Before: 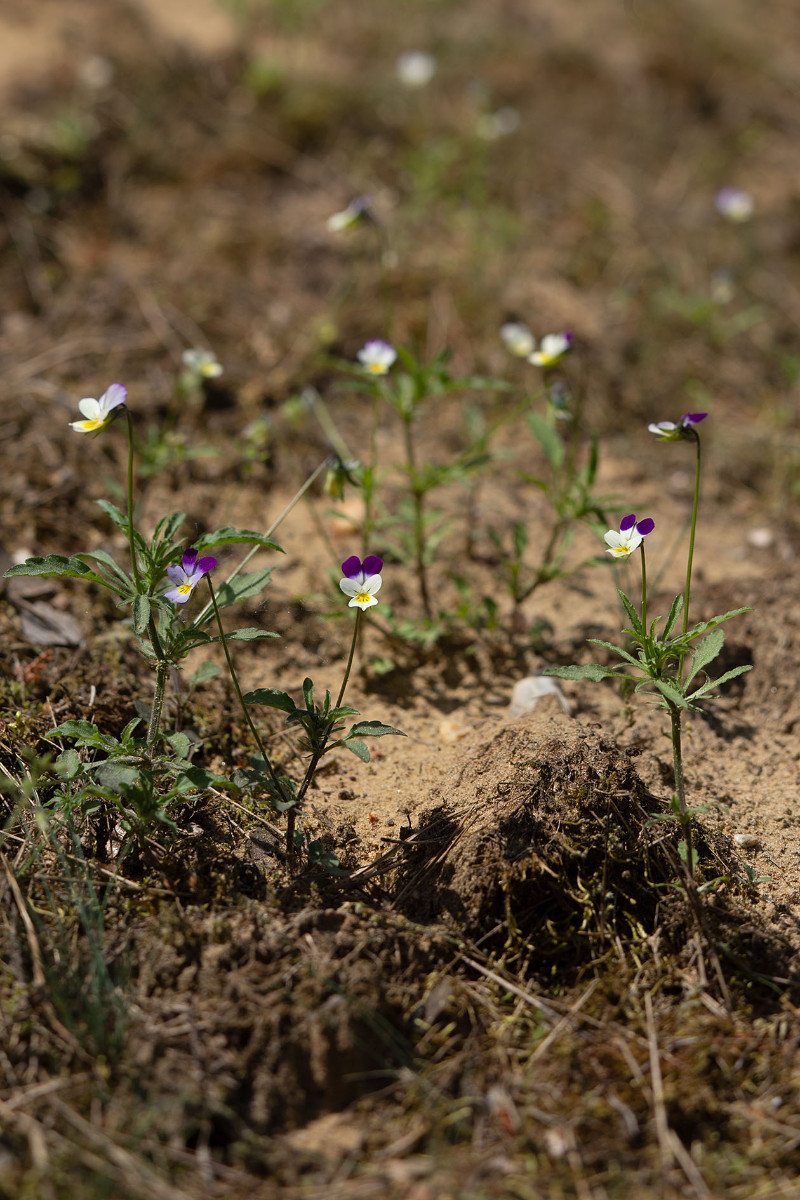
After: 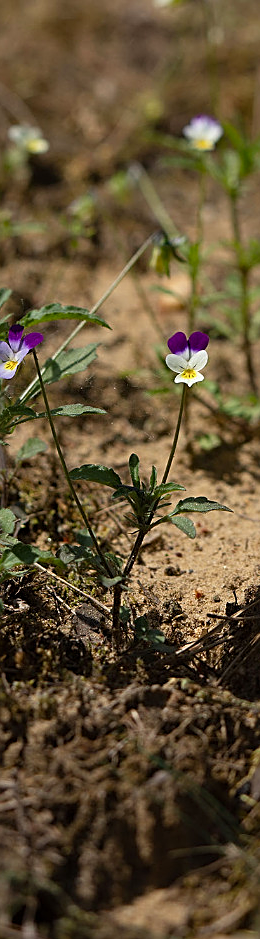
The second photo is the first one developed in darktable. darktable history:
crop and rotate: left 21.861%, top 18.691%, right 45.626%, bottom 2.979%
sharpen: amount 0.493
exposure: compensate highlight preservation false
color balance rgb: perceptual saturation grading › global saturation -2.306%, perceptual saturation grading › highlights -7.785%, perceptual saturation grading › mid-tones 7.343%, perceptual saturation grading › shadows 4.501%, global vibrance 20%
